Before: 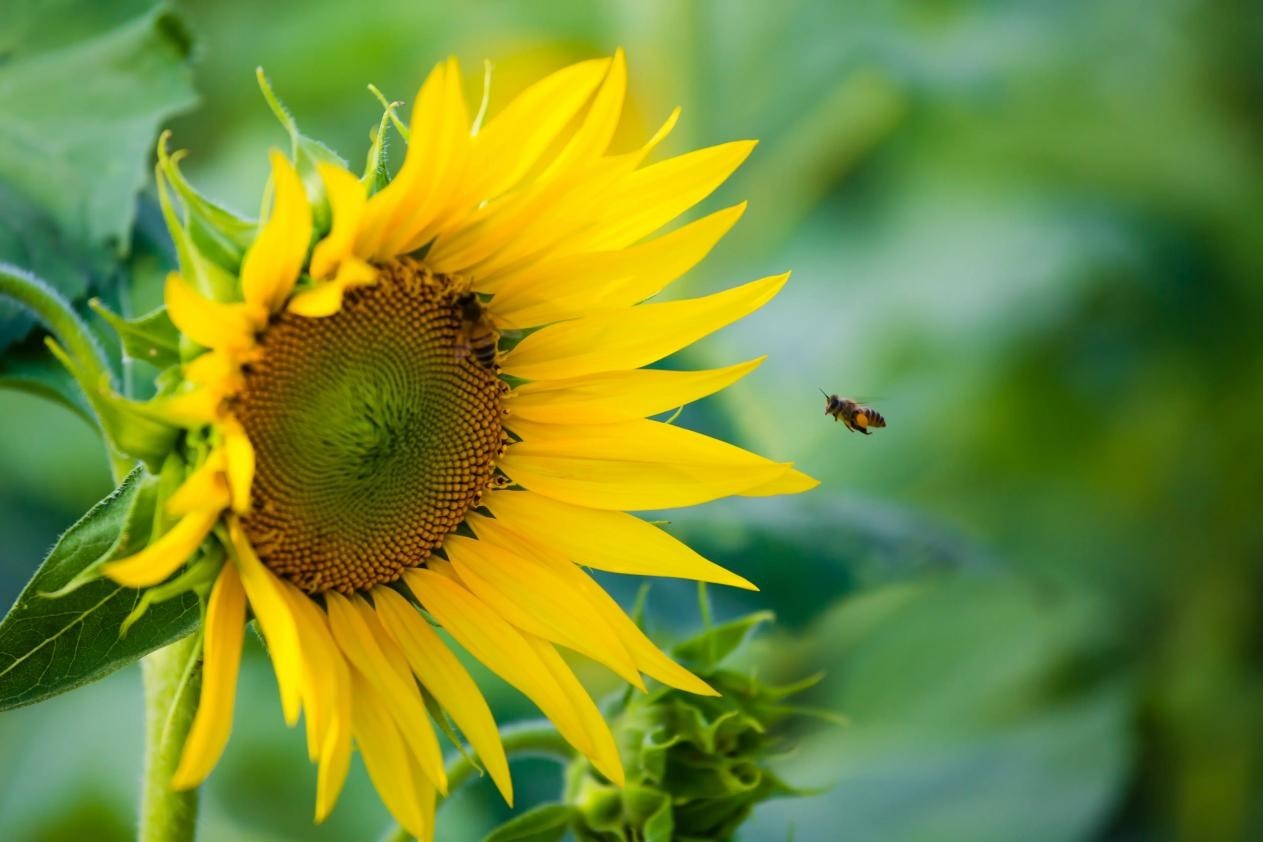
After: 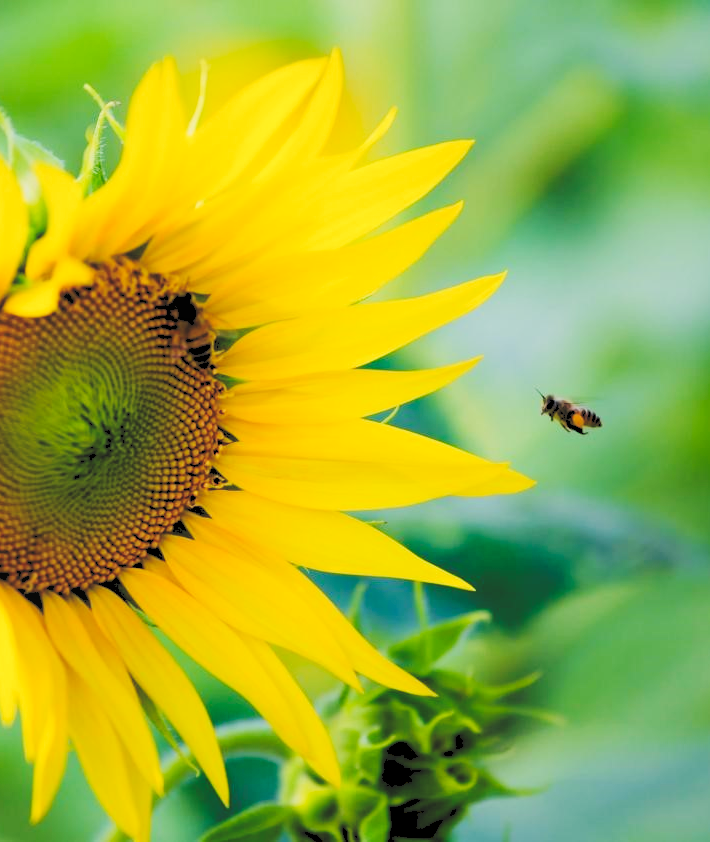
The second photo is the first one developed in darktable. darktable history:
bloom: size 15%, threshold 97%, strength 7%
tone curve: curves: ch0 [(0, 0) (0.003, 0.117) (0.011, 0.125) (0.025, 0.133) (0.044, 0.144) (0.069, 0.152) (0.1, 0.167) (0.136, 0.186) (0.177, 0.21) (0.224, 0.244) (0.277, 0.295) (0.335, 0.357) (0.399, 0.445) (0.468, 0.531) (0.543, 0.629) (0.623, 0.716) (0.709, 0.803) (0.801, 0.876) (0.898, 0.939) (1, 1)], preserve colors none
rgb levels: preserve colors sum RGB, levels [[0.038, 0.433, 0.934], [0, 0.5, 1], [0, 0.5, 1]]
crop and rotate: left 22.516%, right 21.234%
exposure: exposure -0.116 EV, compensate exposure bias true, compensate highlight preservation false
